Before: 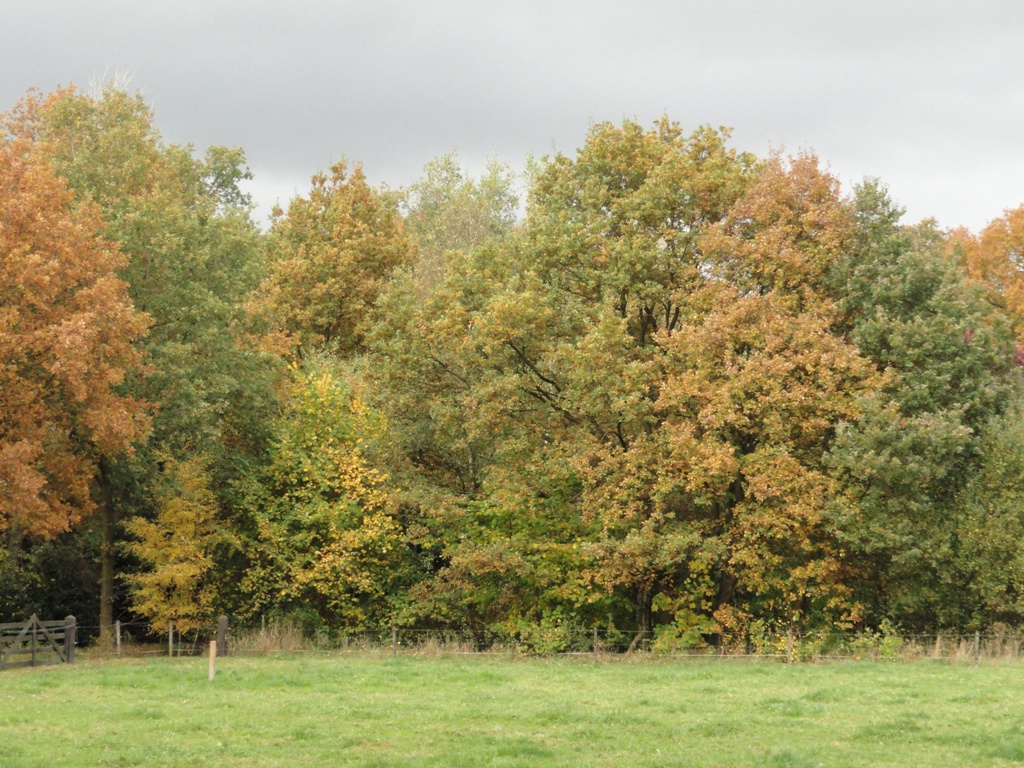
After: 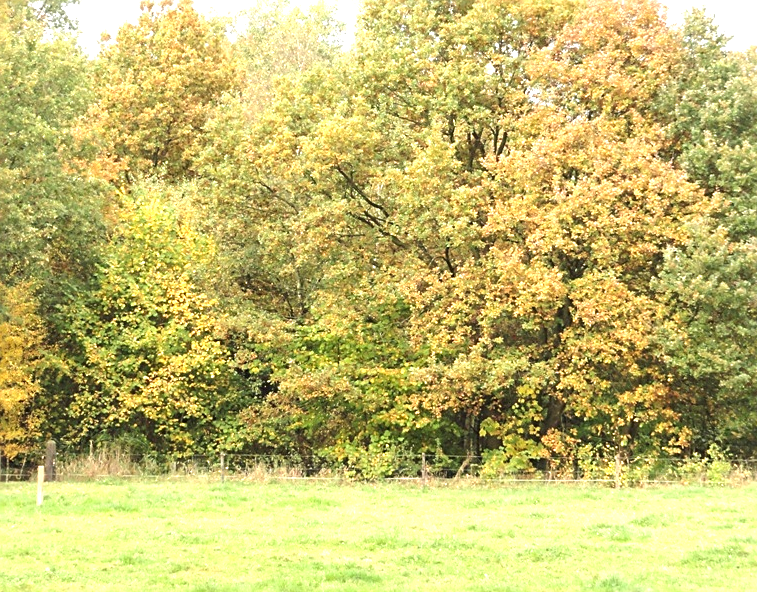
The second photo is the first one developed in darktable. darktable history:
sharpen: on, module defaults
crop: left 16.871%, top 22.857%, right 9.116%
exposure: black level correction 0, exposure 1.173 EV, compensate exposure bias true, compensate highlight preservation false
